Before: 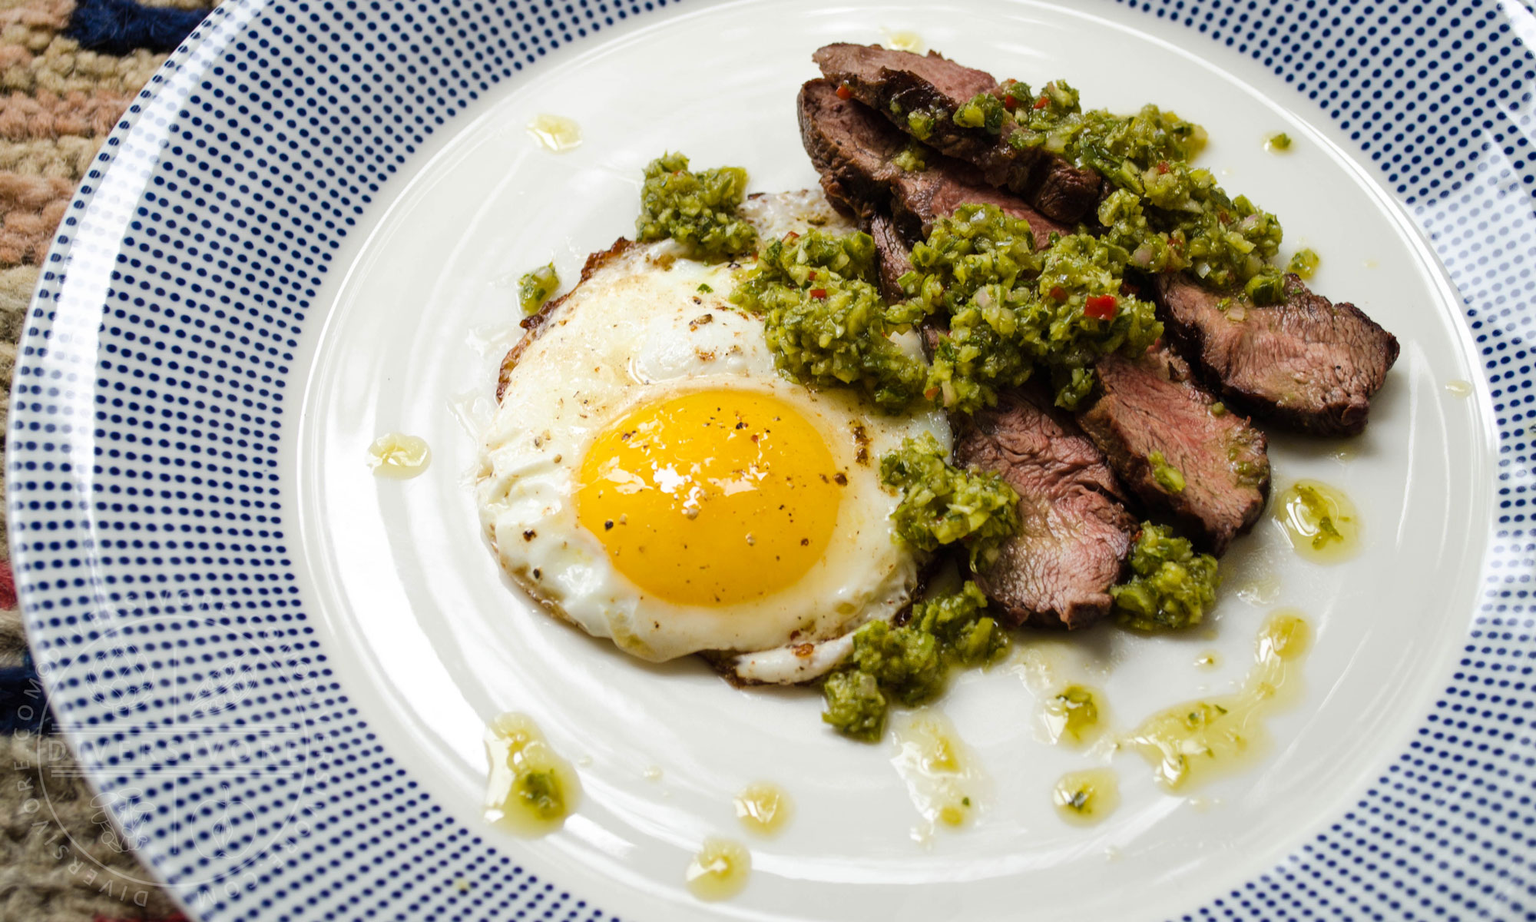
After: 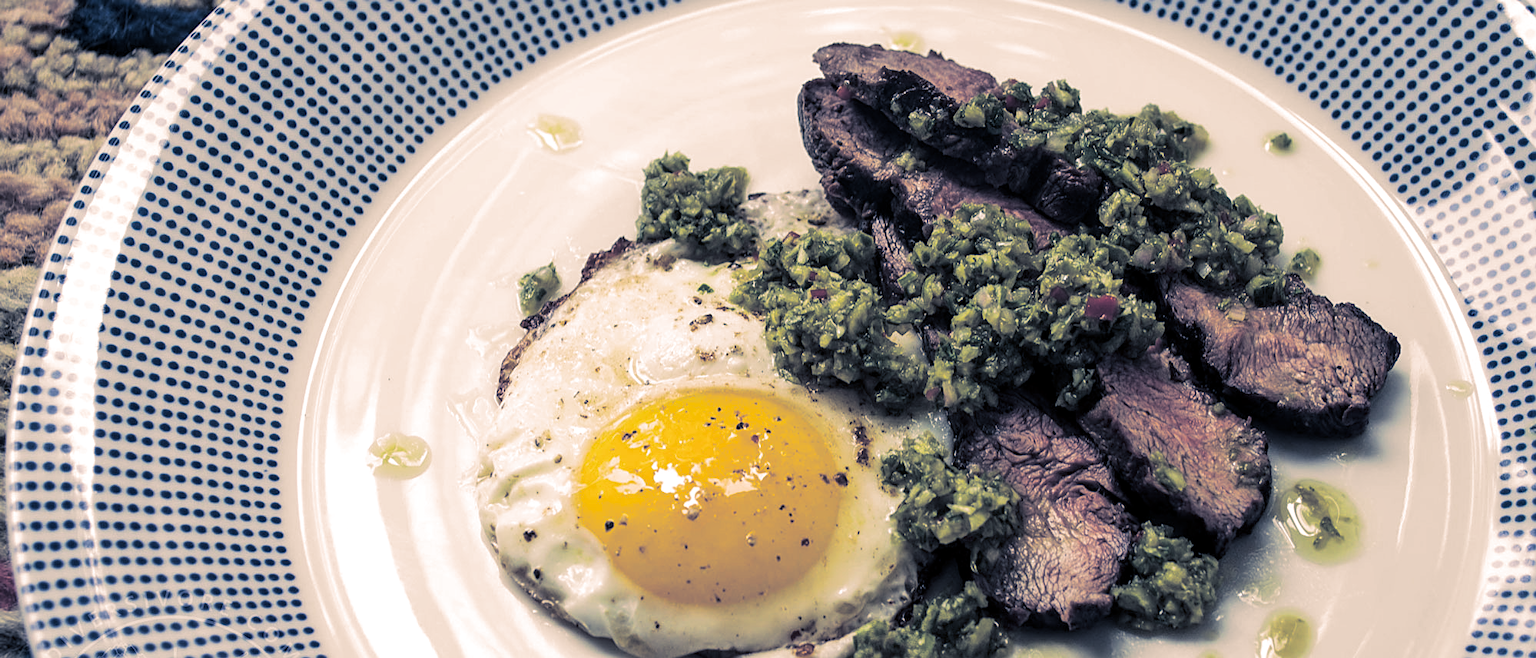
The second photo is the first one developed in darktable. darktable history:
sharpen: on, module defaults
crop: bottom 28.576%
split-toning: shadows › hue 226.8°, shadows › saturation 0.56, highlights › hue 28.8°, balance -40, compress 0%
local contrast: on, module defaults
